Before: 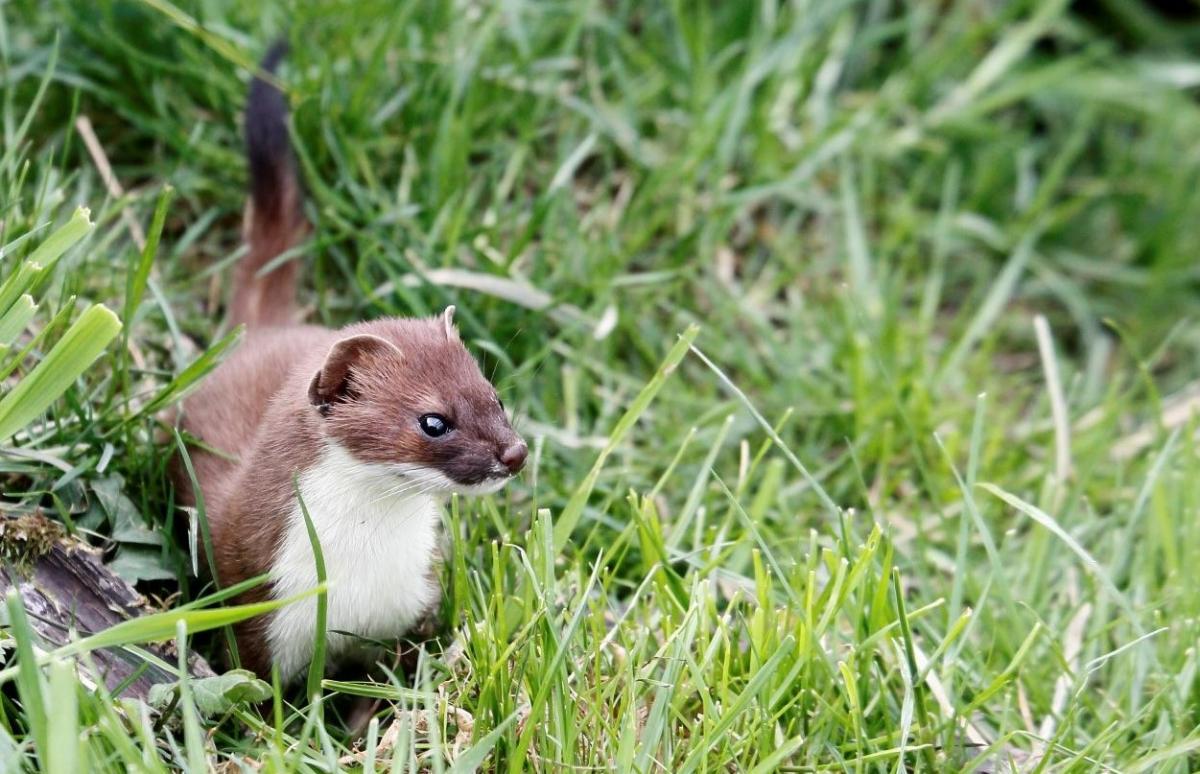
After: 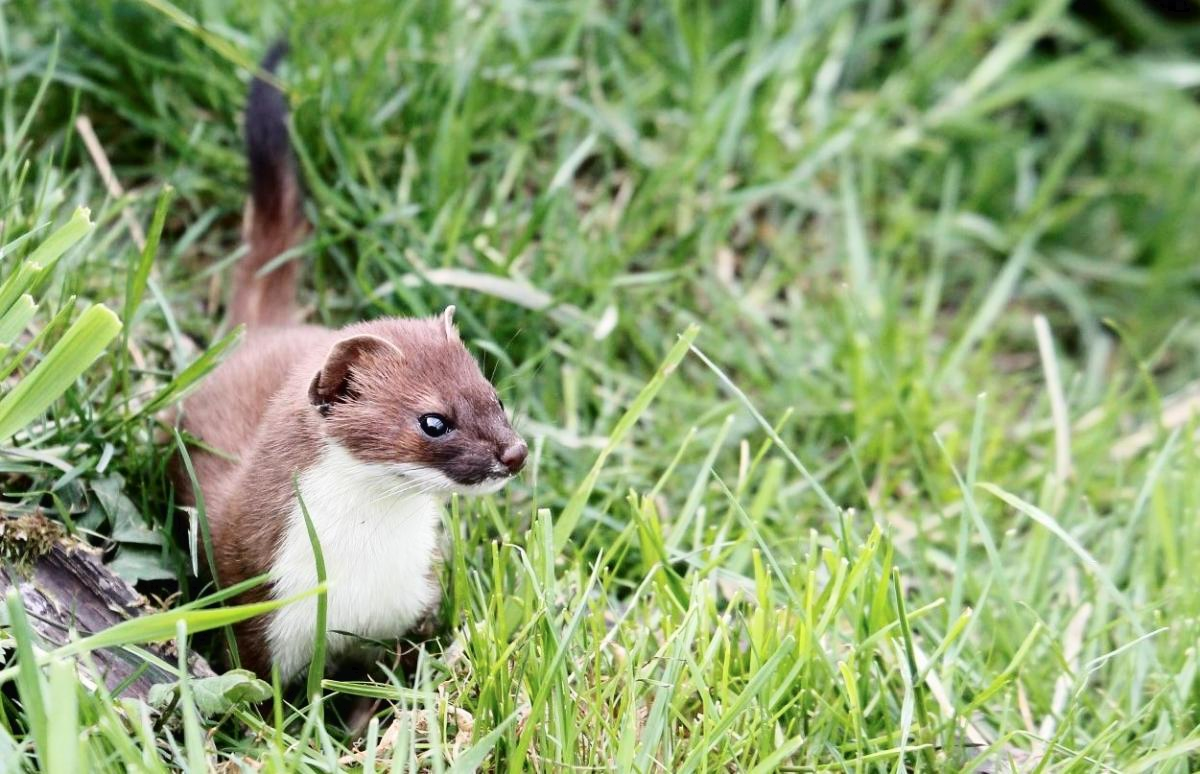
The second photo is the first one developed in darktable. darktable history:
tone curve: curves: ch0 [(0, 0) (0.003, 0.019) (0.011, 0.019) (0.025, 0.026) (0.044, 0.043) (0.069, 0.066) (0.1, 0.095) (0.136, 0.133) (0.177, 0.181) (0.224, 0.233) (0.277, 0.302) (0.335, 0.375) (0.399, 0.452) (0.468, 0.532) (0.543, 0.609) (0.623, 0.695) (0.709, 0.775) (0.801, 0.865) (0.898, 0.932) (1, 1)], color space Lab, independent channels, preserve colors none
